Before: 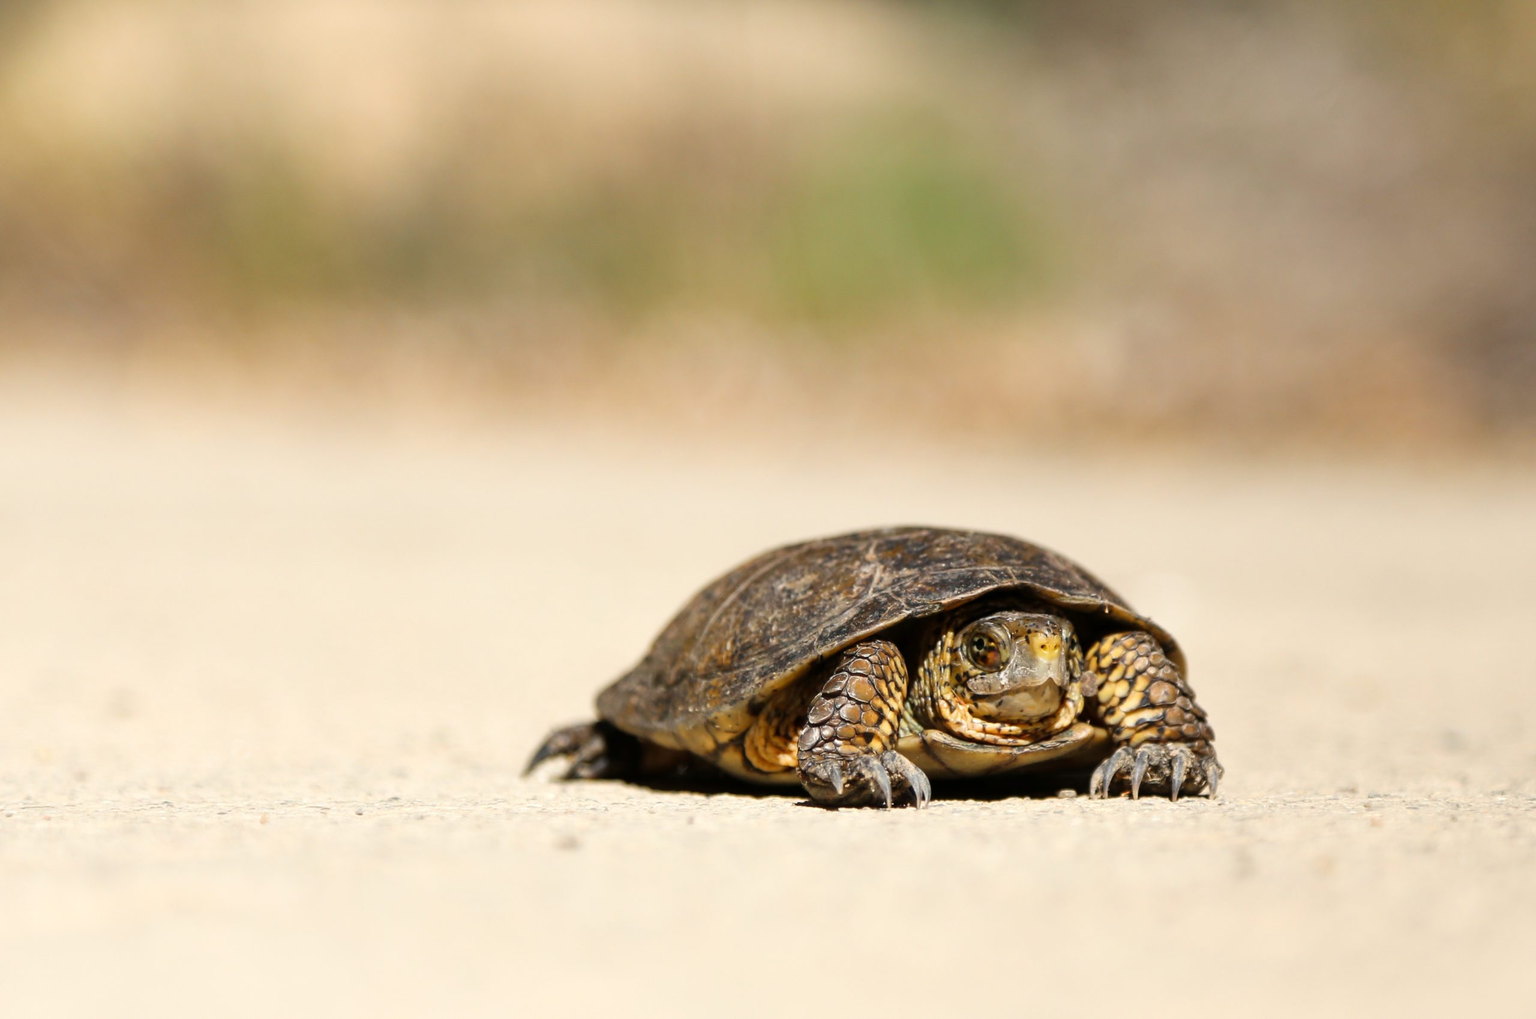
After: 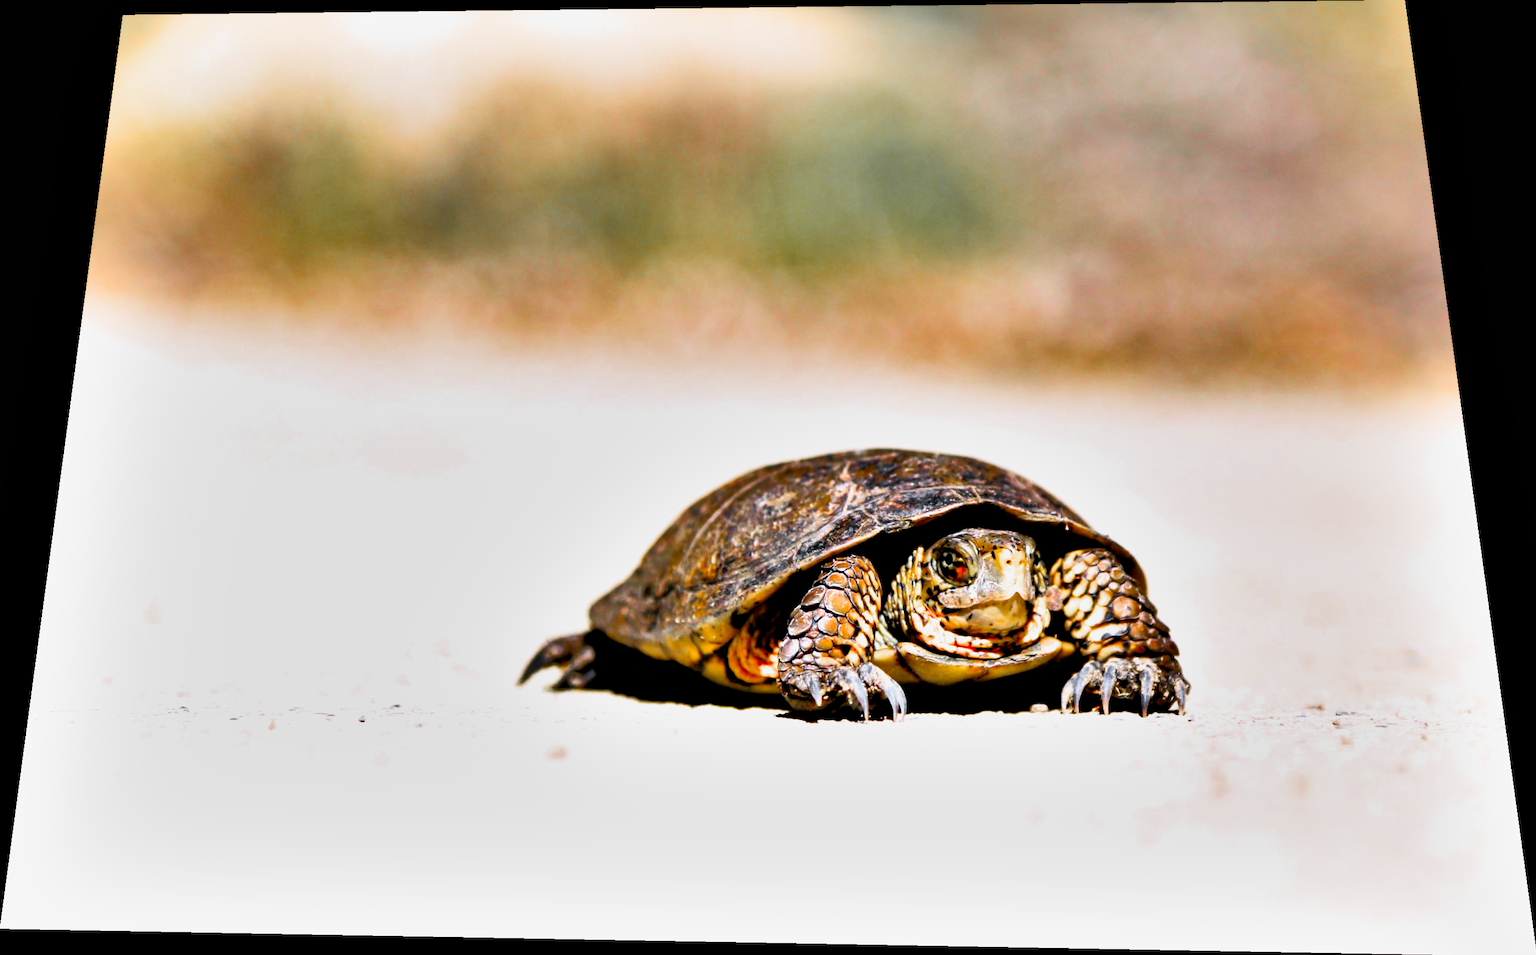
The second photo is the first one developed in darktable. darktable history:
rotate and perspective: rotation 0.128°, lens shift (vertical) -0.181, lens shift (horizontal) -0.044, shear 0.001, automatic cropping off
contrast brightness saturation: brightness -0.02, saturation 0.35
exposure: black level correction 0, exposure 1 EV, compensate exposure bias true, compensate highlight preservation false
shadows and highlights: white point adjustment -3.64, highlights -63.34, highlights color adjustment 42%, soften with gaussian
filmic rgb: black relative exposure -3.92 EV, white relative exposure 3.14 EV, hardness 2.87
white balance: red 0.967, blue 1.119, emerald 0.756
contrast equalizer: octaves 7, y [[0.528, 0.548, 0.563, 0.562, 0.546, 0.526], [0.55 ×6], [0 ×6], [0 ×6], [0 ×6]]
color zones: curves: ch1 [(0, 0.679) (0.143, 0.647) (0.286, 0.261) (0.378, -0.011) (0.571, 0.396) (0.714, 0.399) (0.857, 0.406) (1, 0.679)]
